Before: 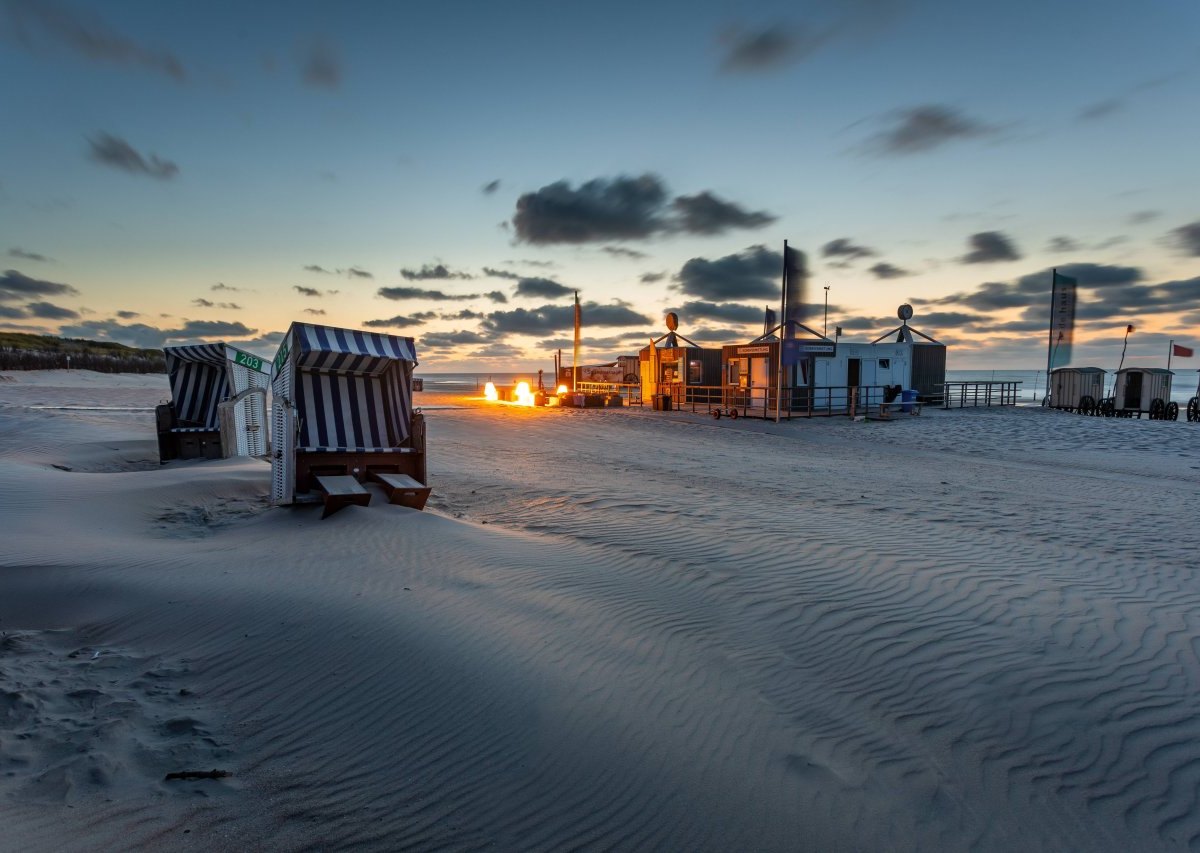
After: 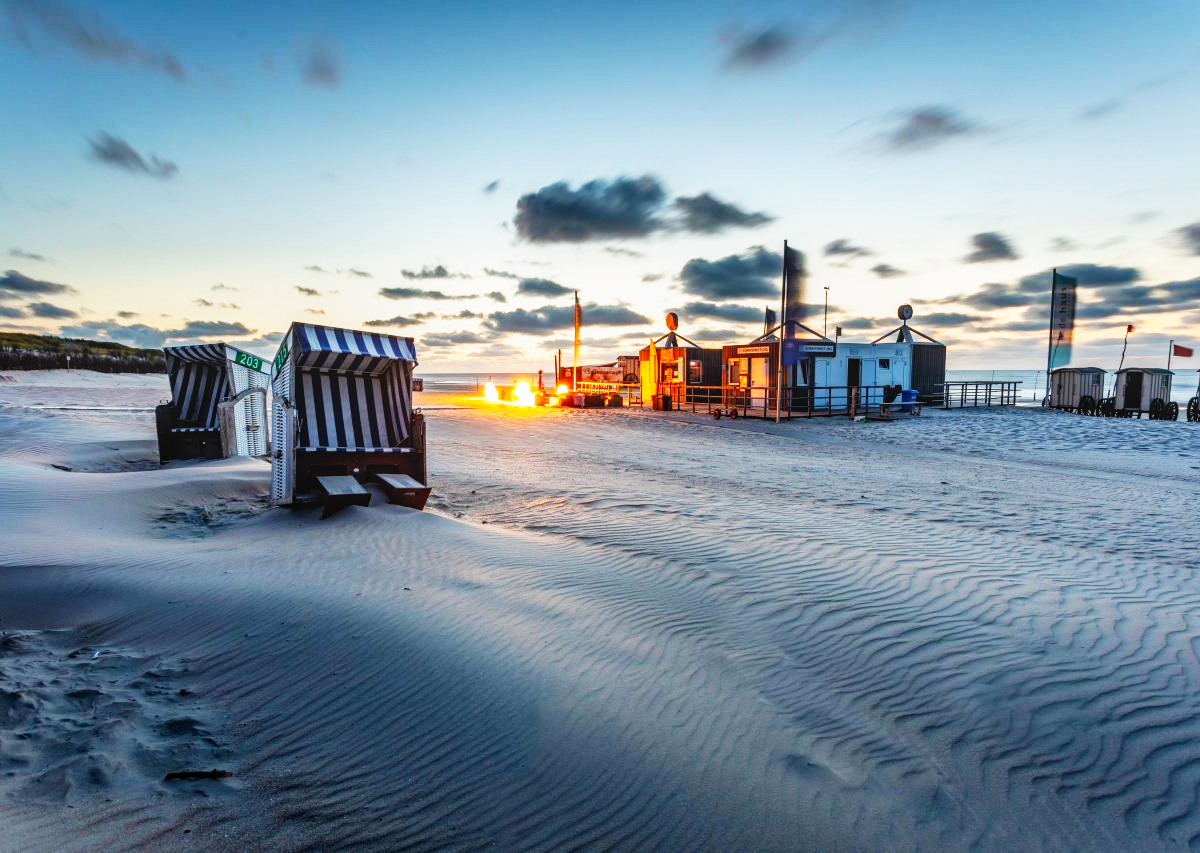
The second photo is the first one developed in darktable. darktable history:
base curve: curves: ch0 [(0, 0) (0.007, 0.004) (0.027, 0.03) (0.046, 0.07) (0.207, 0.54) (0.442, 0.872) (0.673, 0.972) (1, 1)], preserve colors none
local contrast: detail 109%
